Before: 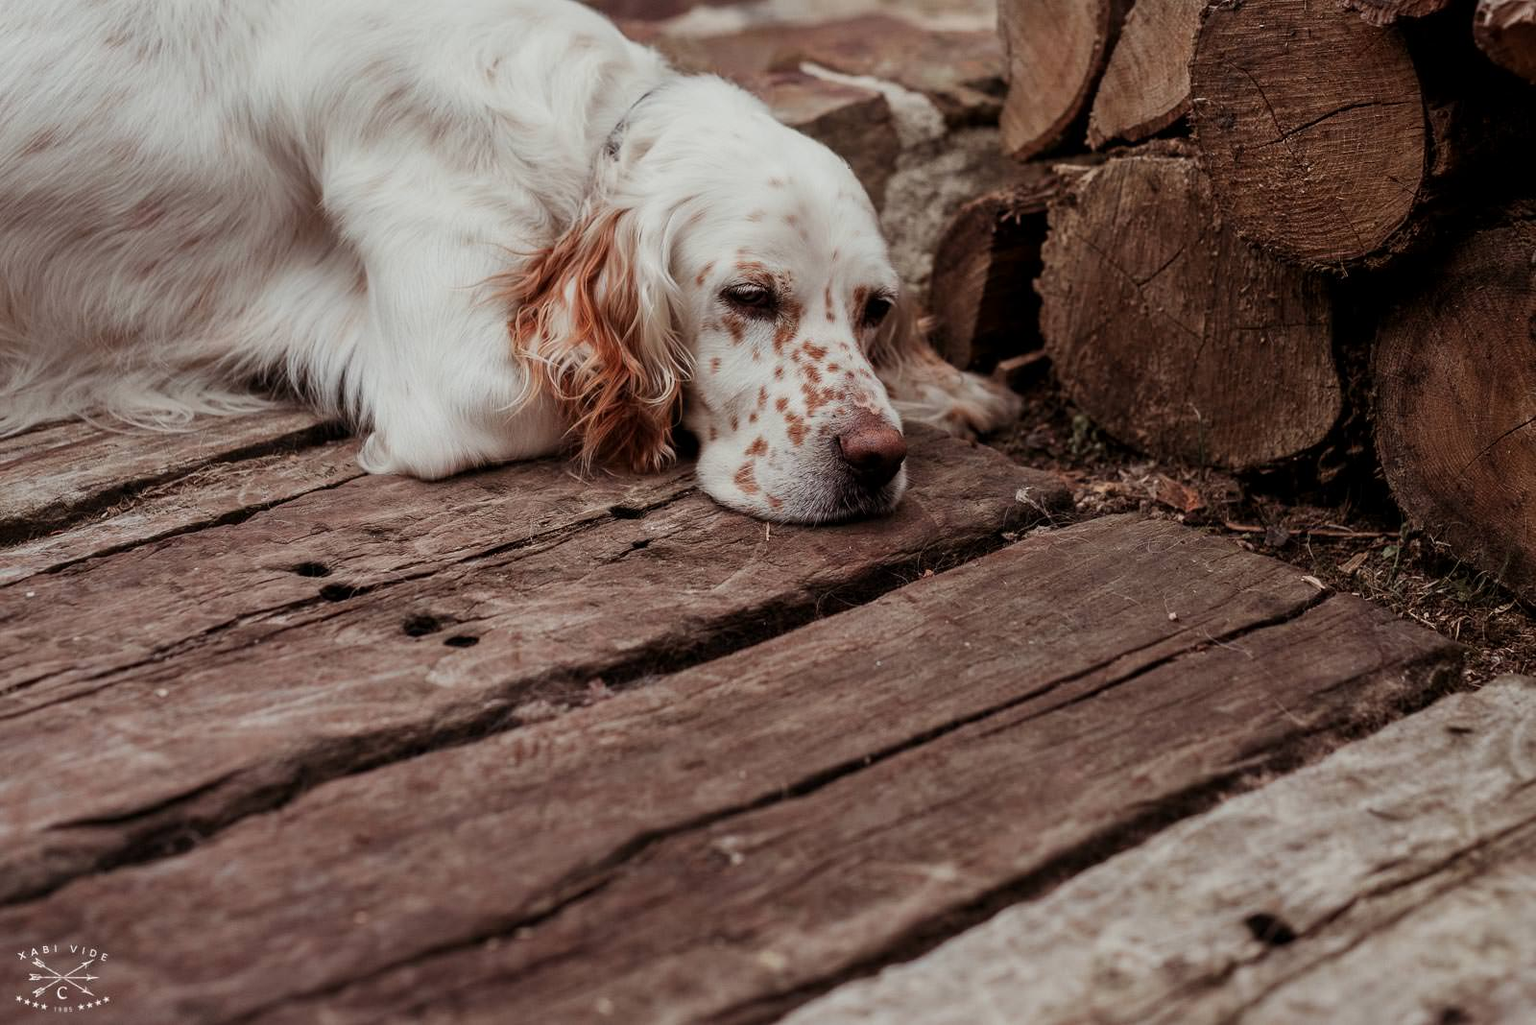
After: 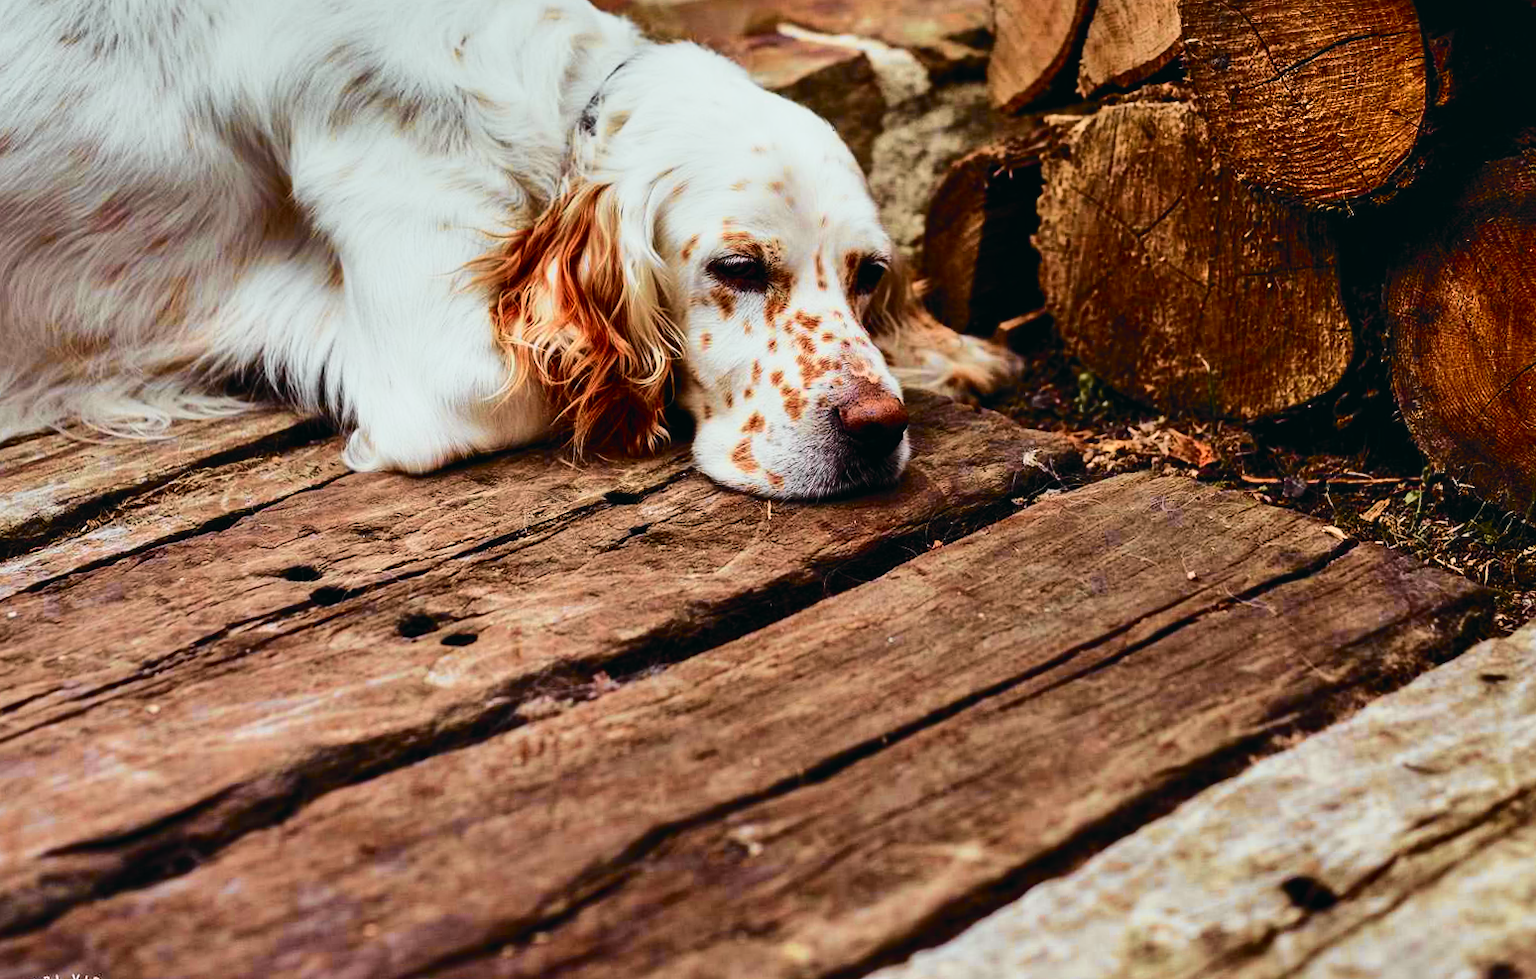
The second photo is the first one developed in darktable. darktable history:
tone curve: curves: ch0 [(0, 0.015) (0.084, 0.074) (0.162, 0.165) (0.304, 0.382) (0.466, 0.576) (0.654, 0.741) (0.848, 0.906) (0.984, 0.963)]; ch1 [(0, 0) (0.34, 0.235) (0.46, 0.46) (0.515, 0.502) (0.553, 0.567) (0.764, 0.815) (1, 1)]; ch2 [(0, 0) (0.44, 0.458) (0.479, 0.492) (0.524, 0.507) (0.547, 0.579) (0.673, 0.712) (1, 1)], color space Lab, independent channels, preserve colors none
tone equalizer: -8 EV -0.417 EV, -7 EV -0.389 EV, -6 EV -0.333 EV, -5 EV -0.222 EV, -3 EV 0.222 EV, -2 EV 0.333 EV, -1 EV 0.389 EV, +0 EV 0.417 EV, edges refinement/feathering 500, mask exposure compensation -1.57 EV, preserve details no
shadows and highlights: radius 100.41, shadows 50.55, highlights -64.36, highlights color adjustment 49.82%, soften with gaussian
contrast brightness saturation: contrast 0.14
color balance rgb: perceptual saturation grading › global saturation 25%, global vibrance 20%
rotate and perspective: rotation -3°, crop left 0.031, crop right 0.968, crop top 0.07, crop bottom 0.93
